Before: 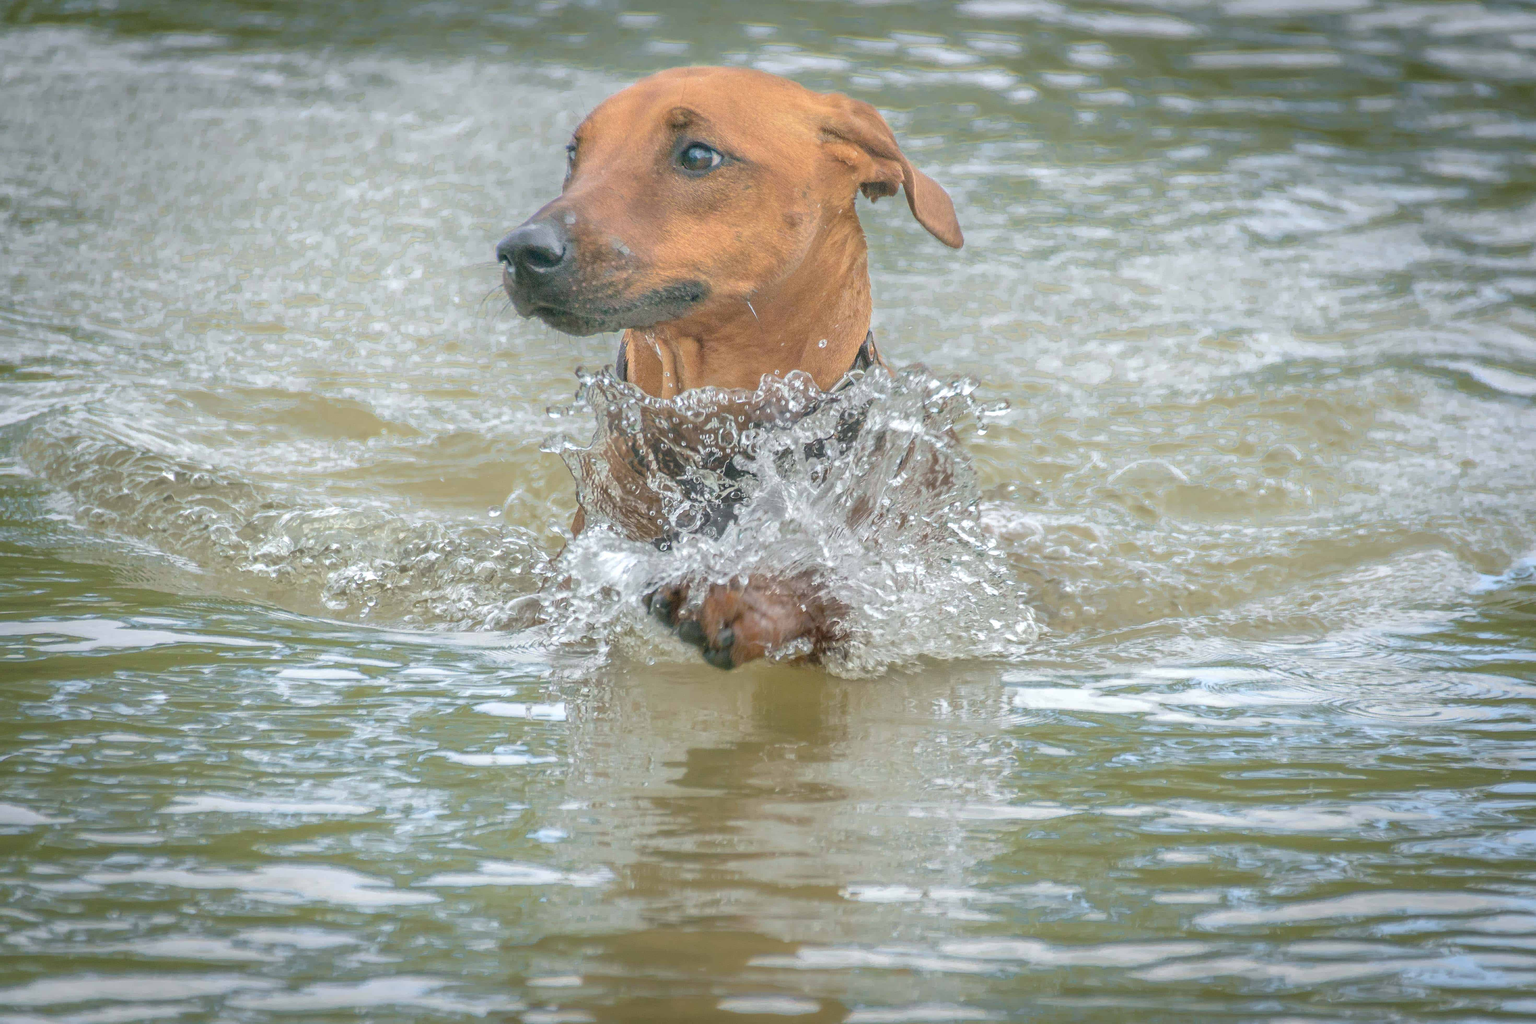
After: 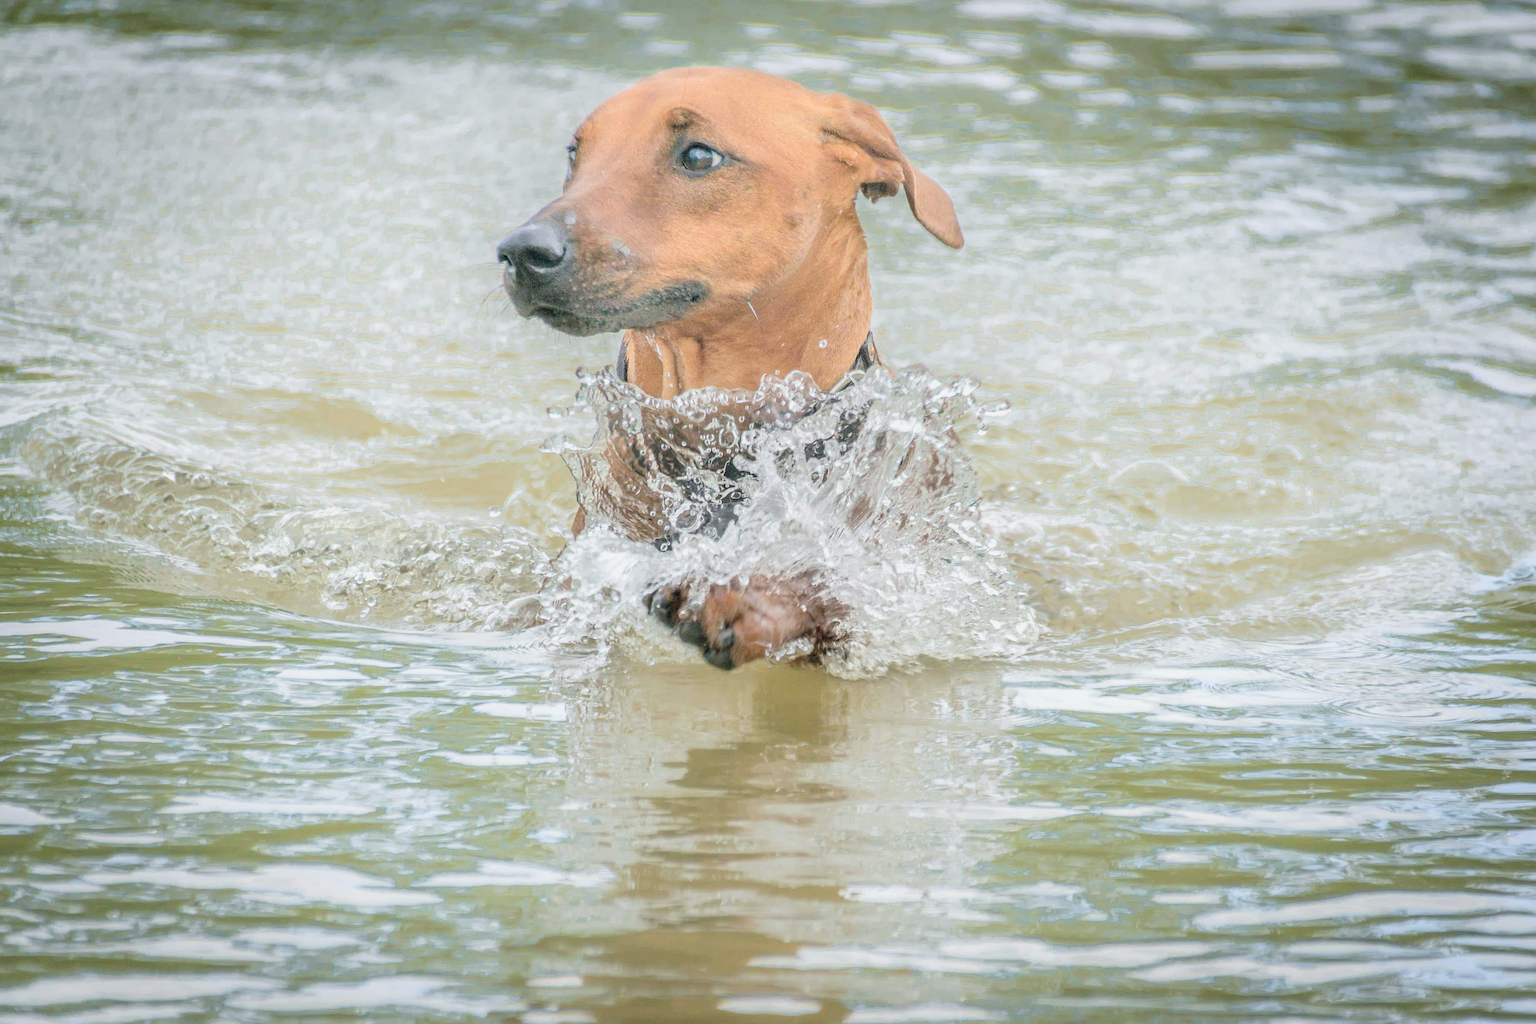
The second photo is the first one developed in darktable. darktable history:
filmic rgb: black relative exposure -5.05 EV, white relative exposure 3.97 EV, hardness 2.88, contrast 1.296, highlights saturation mix -29.08%
exposure: black level correction -0.002, exposure 0.531 EV, compensate highlight preservation false
